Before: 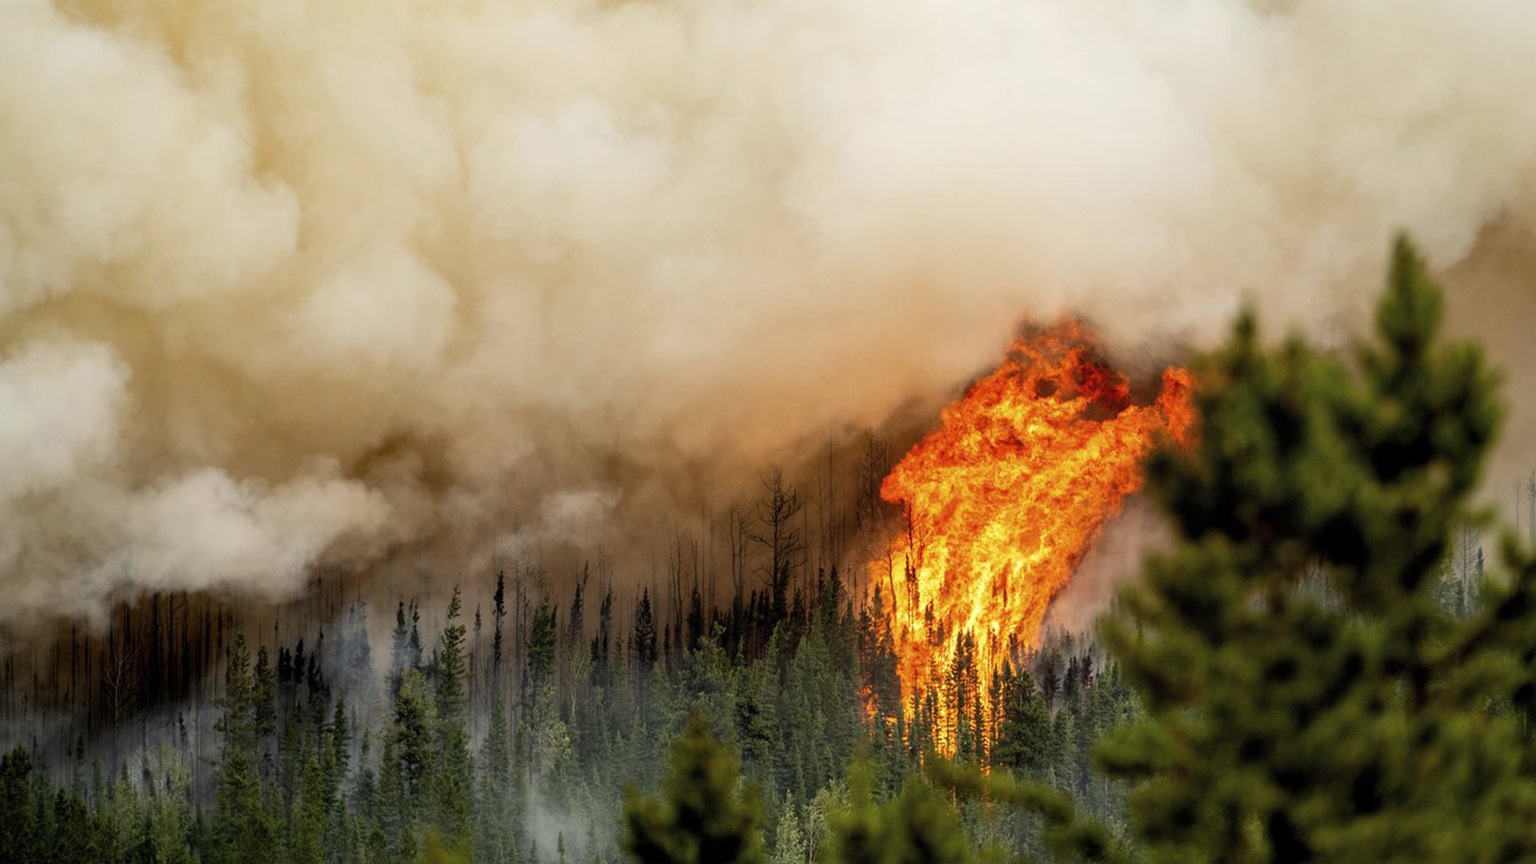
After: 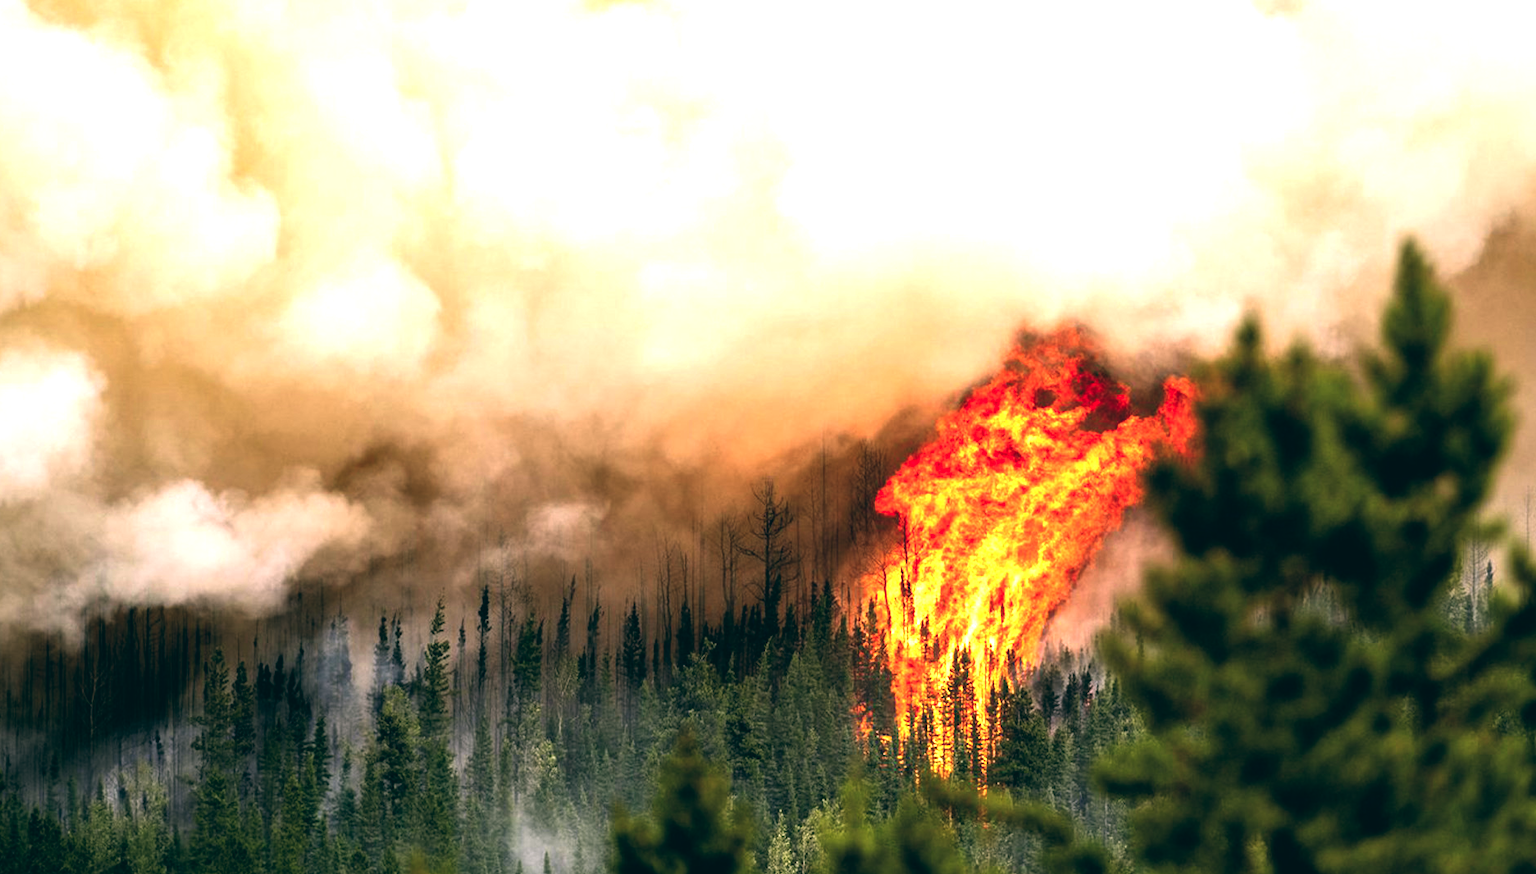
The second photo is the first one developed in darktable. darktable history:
crop and rotate: left 1.774%, right 0.633%, bottom 1.28%
color balance: lift [1.016, 0.983, 1, 1.017], gamma [0.78, 1.018, 1.043, 0.957], gain [0.786, 1.063, 0.937, 1.017], input saturation 118.26%, contrast 13.43%, contrast fulcrum 21.62%, output saturation 82.76%
exposure: black level correction 0, exposure 1.2 EV, compensate exposure bias true, compensate highlight preservation false
